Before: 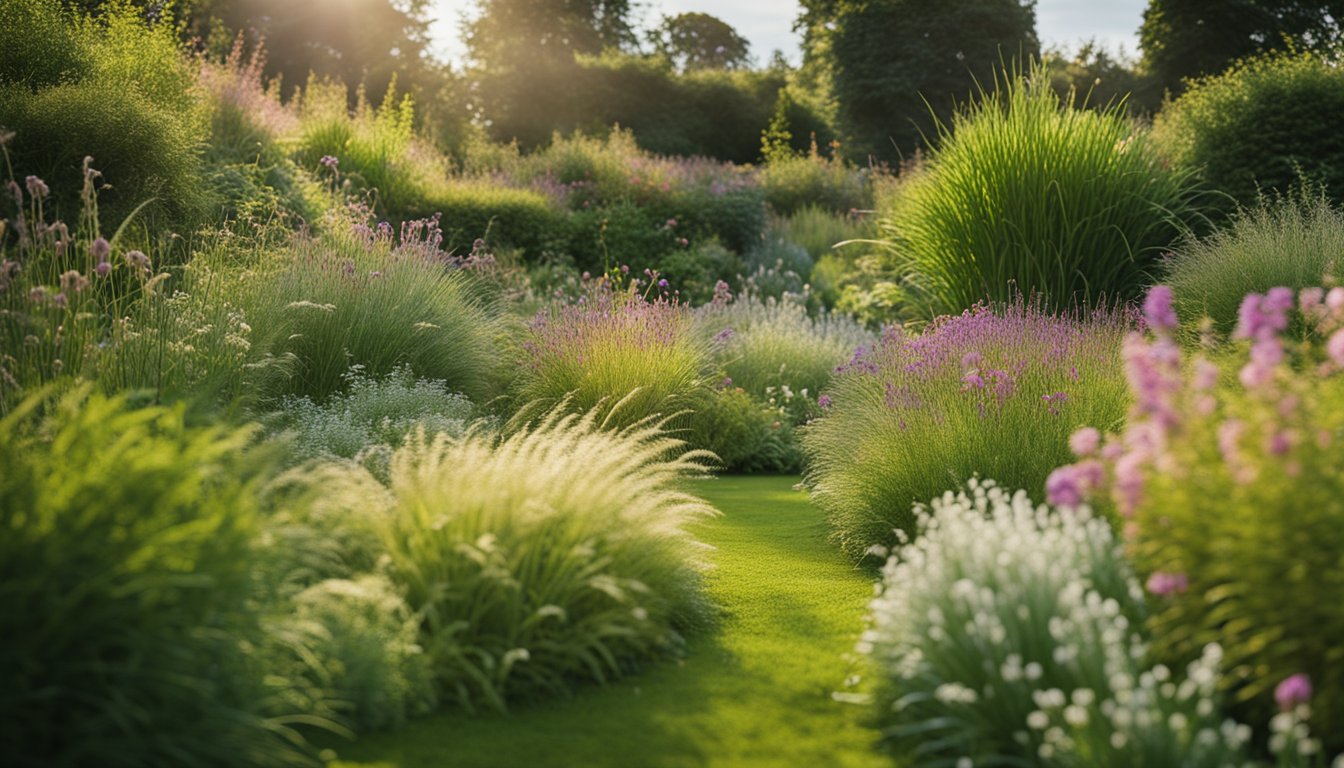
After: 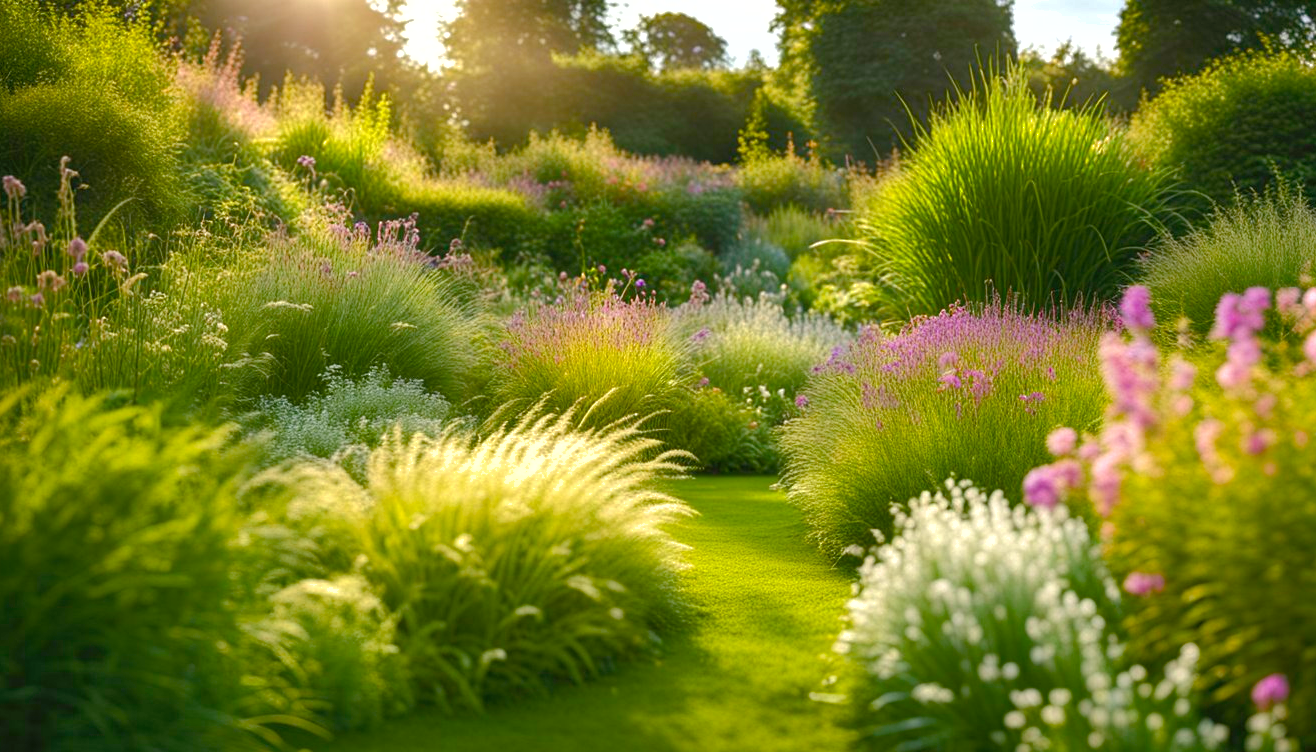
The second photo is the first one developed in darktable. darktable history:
shadows and highlights: on, module defaults
crop: left 1.743%, right 0.268%, bottom 2.011%
color balance rgb: linear chroma grading › shadows -2.2%, linear chroma grading › highlights -15%, linear chroma grading › global chroma -10%, linear chroma grading › mid-tones -10%, perceptual saturation grading › global saturation 45%, perceptual saturation grading › highlights -50%, perceptual saturation grading › shadows 30%, perceptual brilliance grading › global brilliance 18%, global vibrance 45%
